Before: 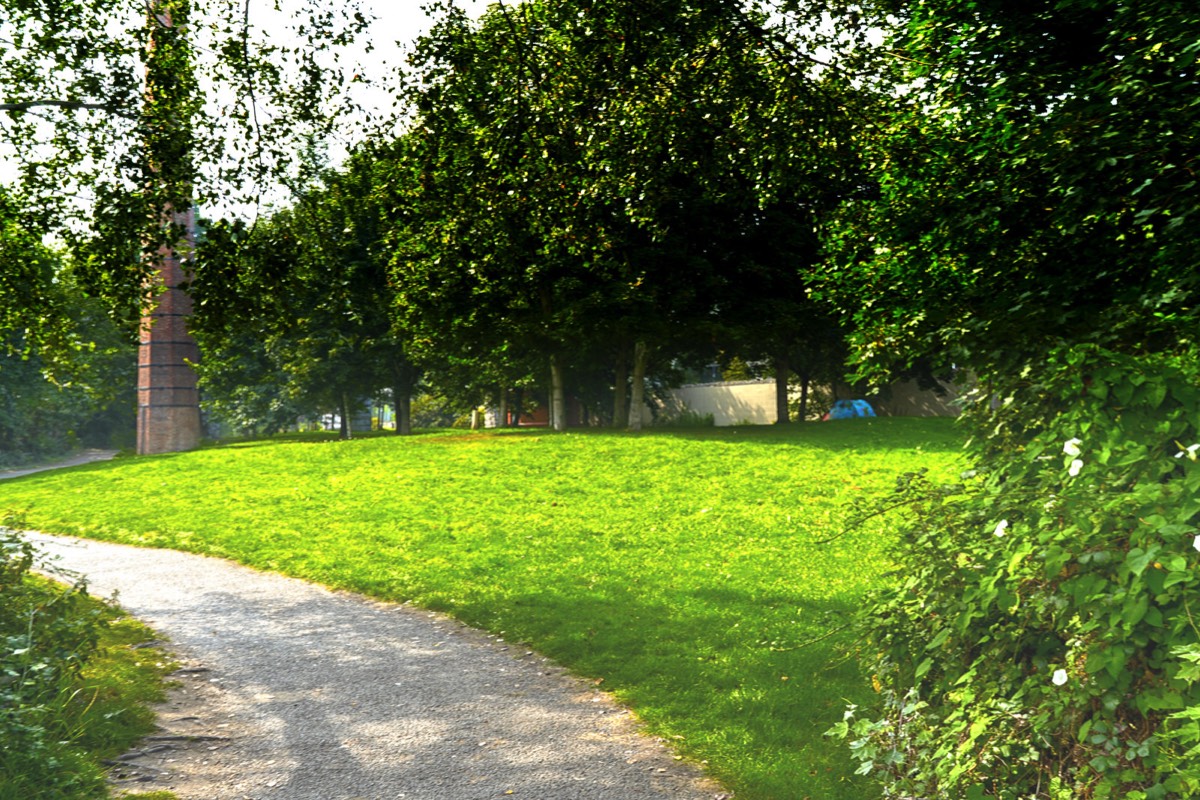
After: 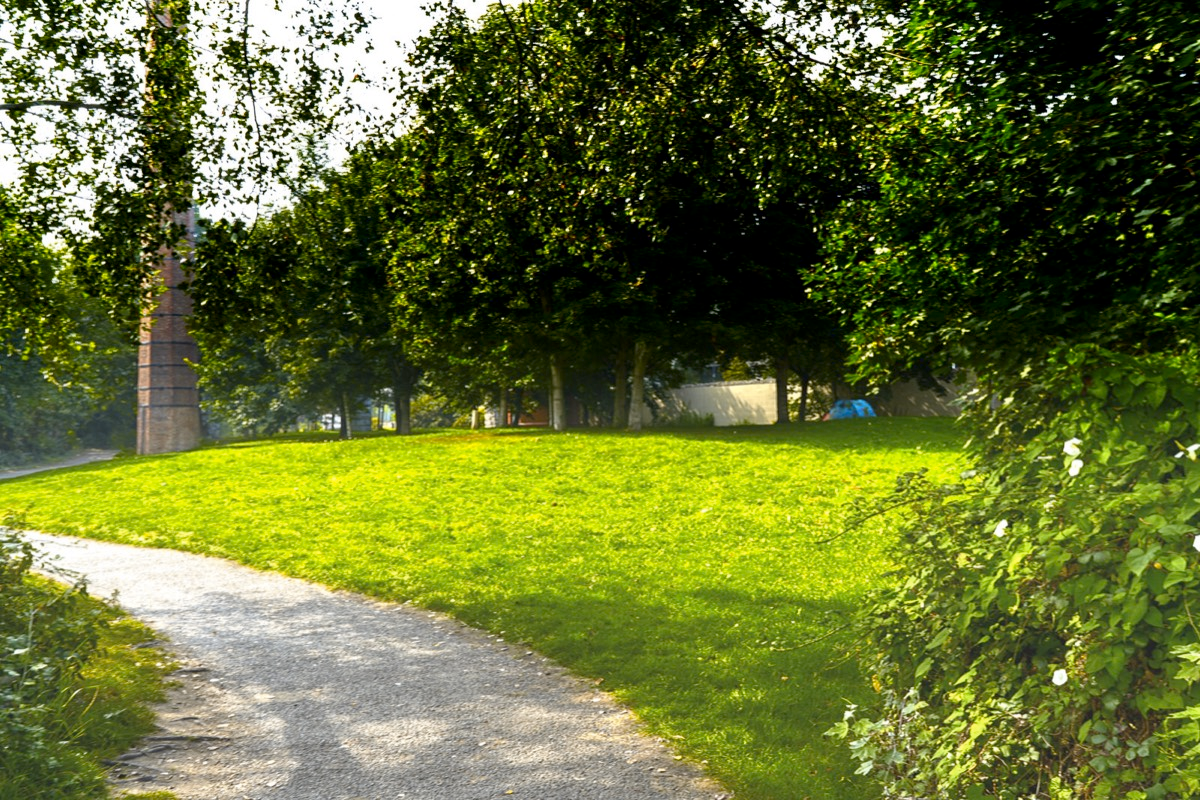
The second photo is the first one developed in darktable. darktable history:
color contrast: green-magenta contrast 0.8, blue-yellow contrast 1.1, unbound 0
contrast brightness saturation: brightness -0.09
